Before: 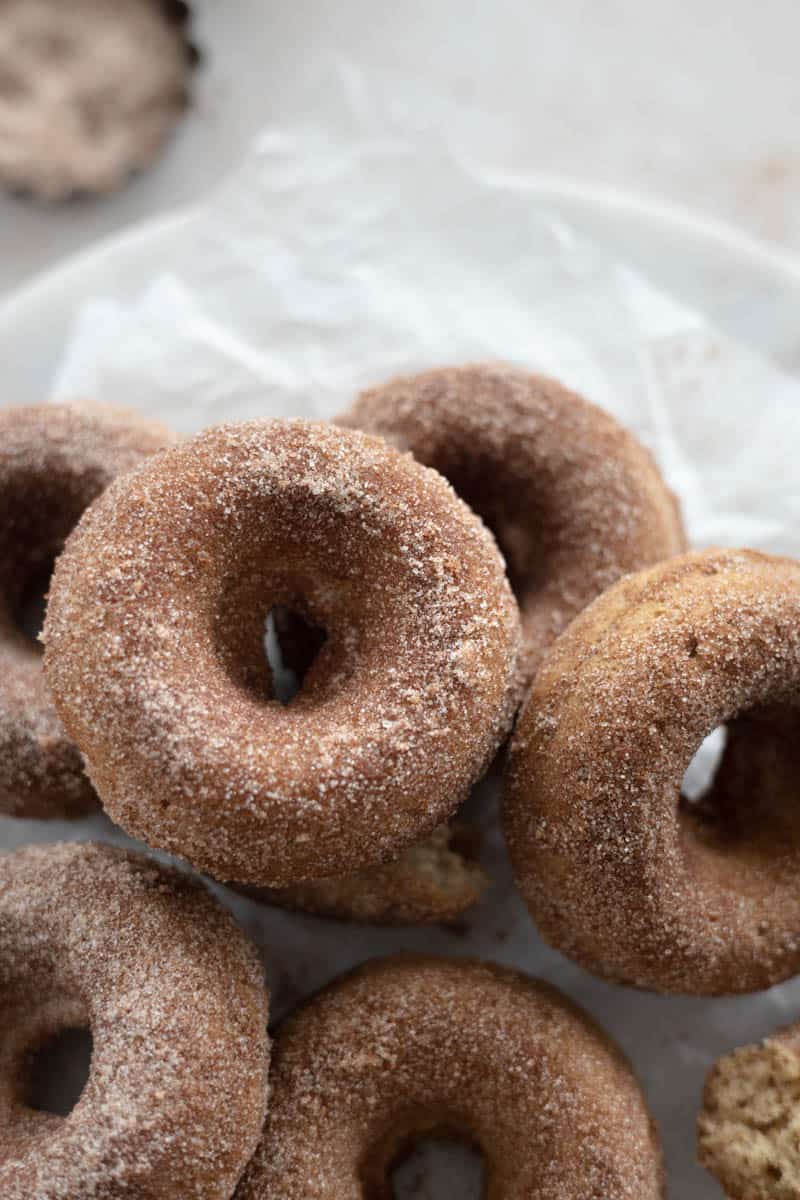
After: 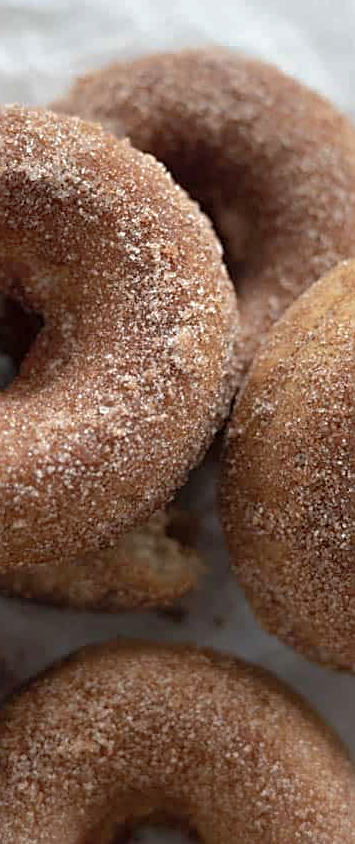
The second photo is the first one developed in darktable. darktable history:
crop: left 35.432%, top 26.233%, right 20.145%, bottom 3.432%
shadows and highlights: on, module defaults
sharpen: on, module defaults
